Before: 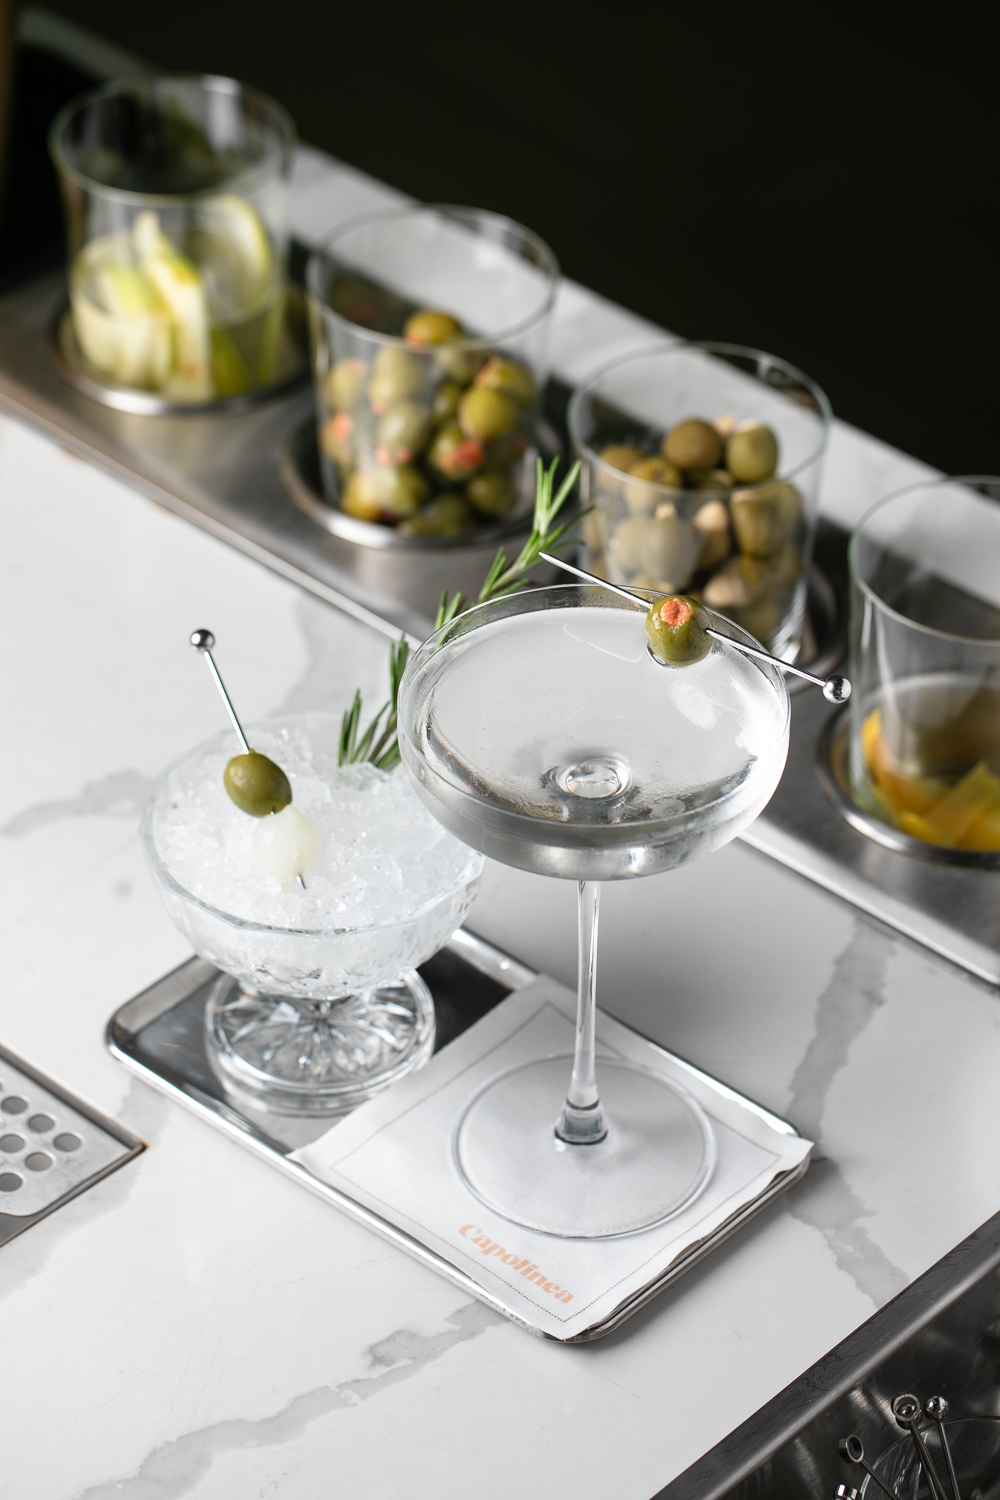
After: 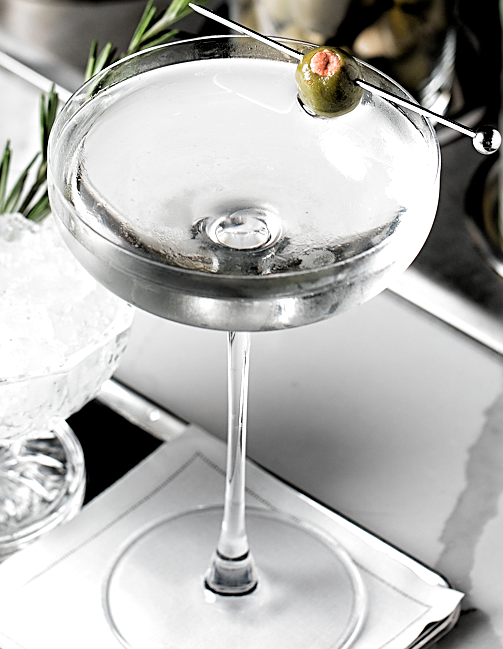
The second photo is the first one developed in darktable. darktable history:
sharpen: on, module defaults
filmic rgb: black relative exposure -8.2 EV, white relative exposure 2.2 EV, threshold 3 EV, hardness 7.11, latitude 75%, contrast 1.325, highlights saturation mix -2%, shadows ↔ highlights balance 30%, preserve chrominance RGB euclidean norm, color science v5 (2021), contrast in shadows safe, contrast in highlights safe, enable highlight reconstruction true
crop: left 35.03%, top 36.625%, right 14.663%, bottom 20.057%
rgb levels: levels [[0.034, 0.472, 0.904], [0, 0.5, 1], [0, 0.5, 1]]
